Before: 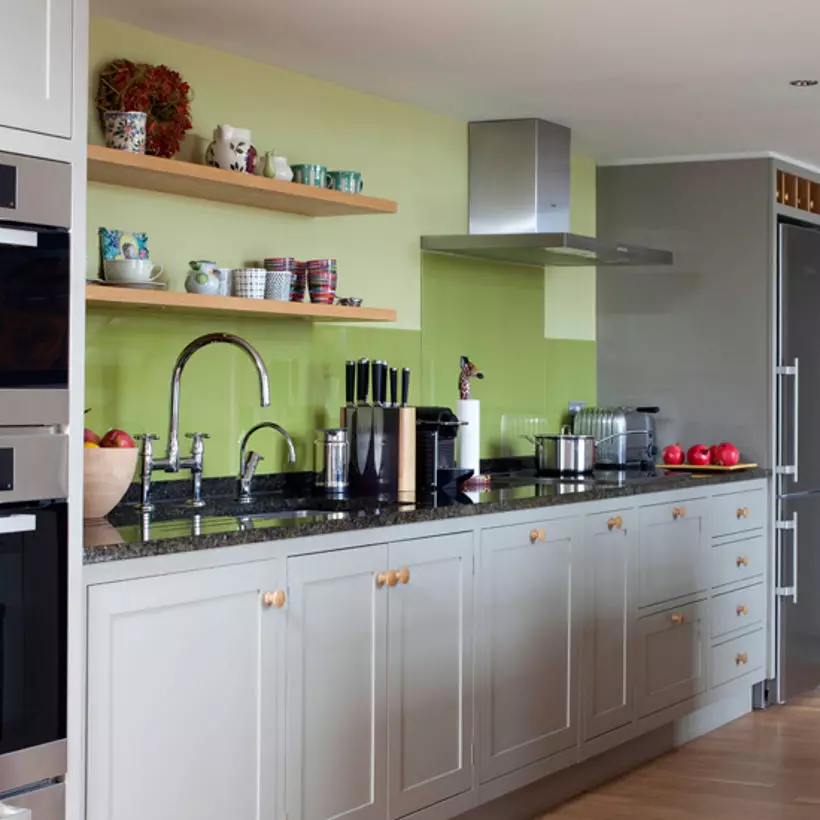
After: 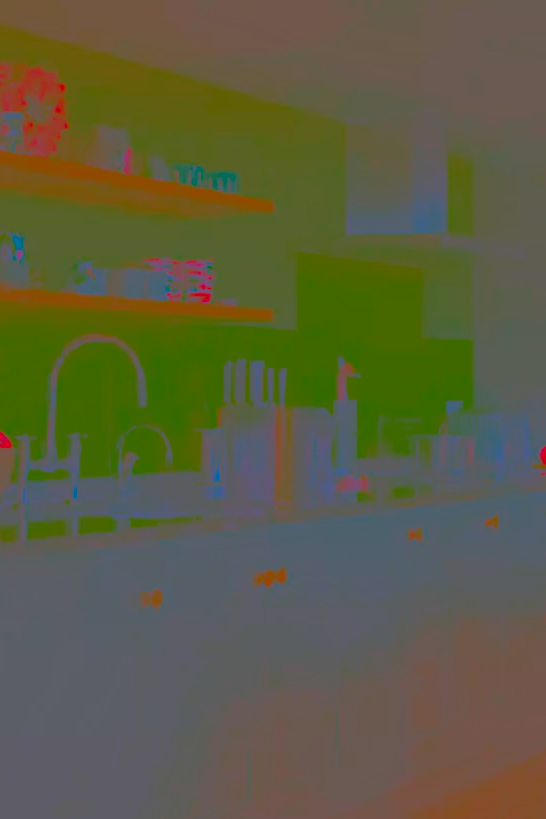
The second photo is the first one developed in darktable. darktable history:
crop and rotate: left 15.055%, right 18.278%
contrast brightness saturation: contrast -0.99, brightness -0.17, saturation 0.75
